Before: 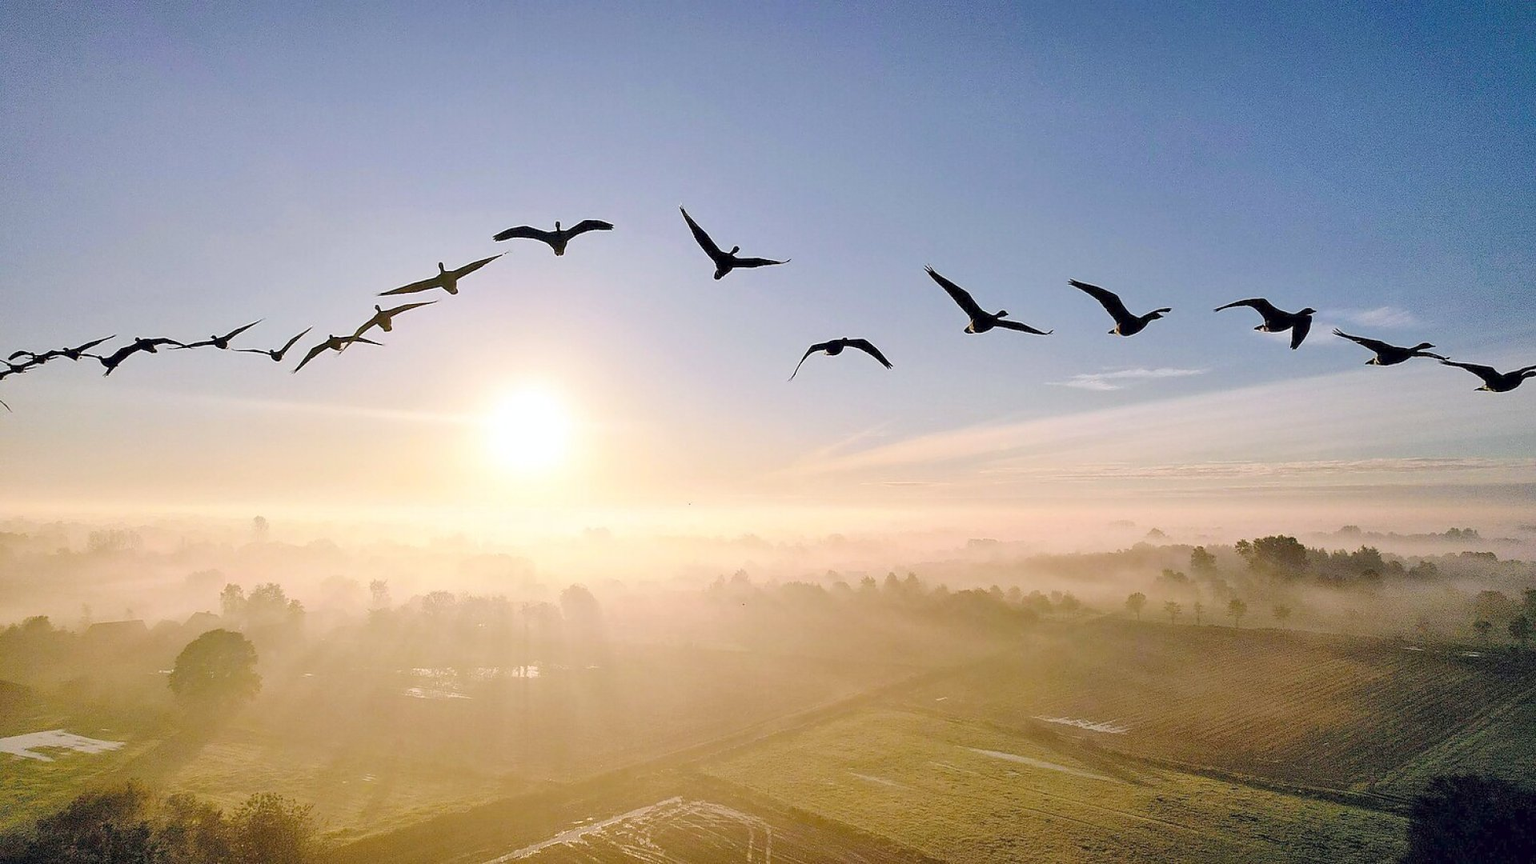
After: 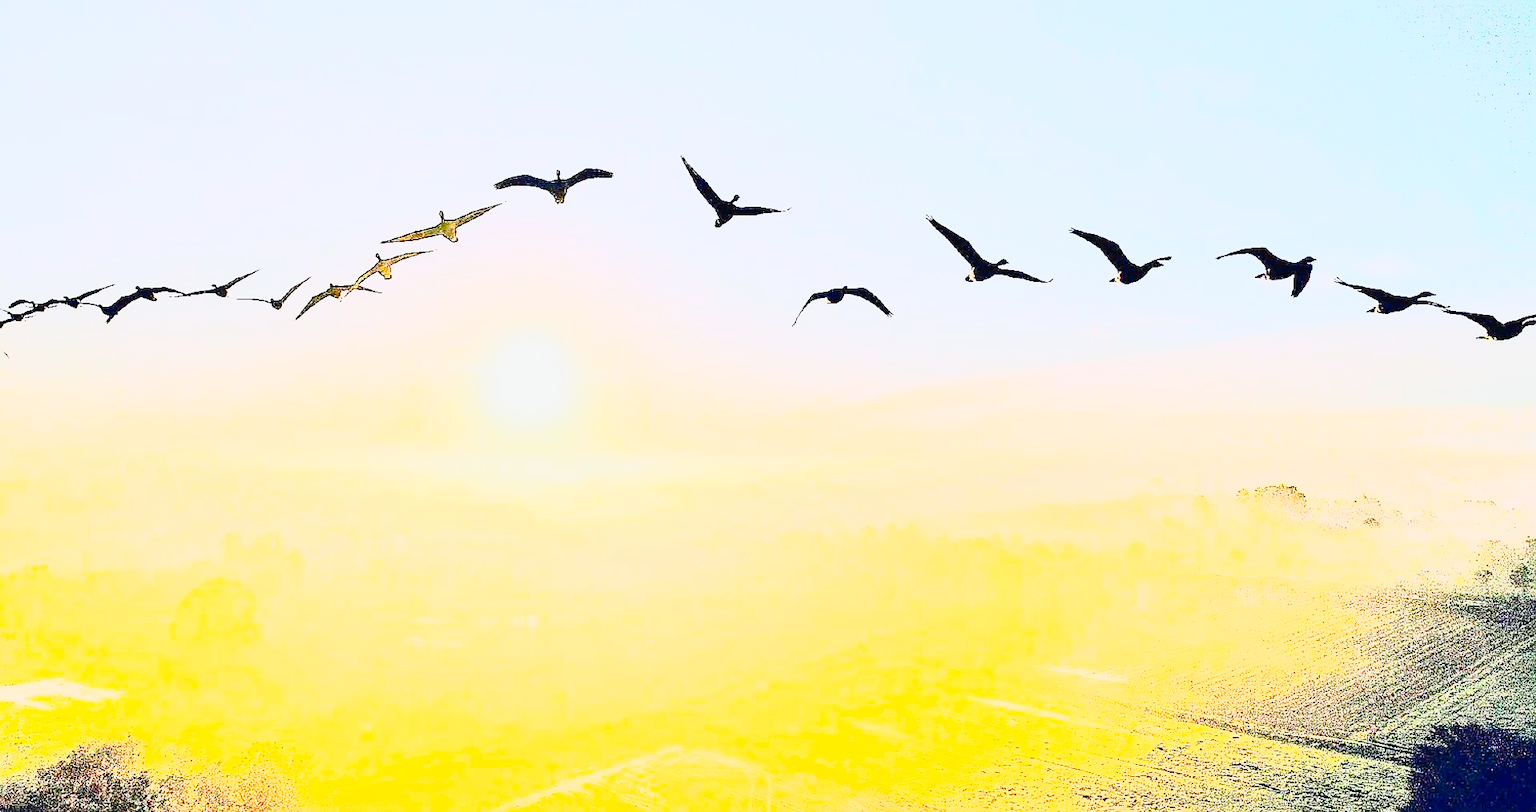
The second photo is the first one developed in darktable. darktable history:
sharpen: amount 0.596
exposure: exposure 1.994 EV, compensate highlight preservation false
tone curve: curves: ch0 [(0, 0.014) (0.17, 0.099) (0.398, 0.423) (0.728, 0.808) (0.877, 0.91) (0.99, 0.955)]; ch1 [(0, 0) (0.377, 0.325) (0.493, 0.491) (0.505, 0.504) (0.515, 0.515) (0.554, 0.575) (0.623, 0.643) (0.701, 0.718) (1, 1)]; ch2 [(0, 0) (0.423, 0.453) (0.481, 0.485) (0.501, 0.501) (0.531, 0.527) (0.586, 0.597) (0.663, 0.706) (0.717, 0.753) (1, 0.991)], preserve colors none
contrast brightness saturation: contrast 0.824, brightness 0.589, saturation 0.608
crop and rotate: top 6.034%
